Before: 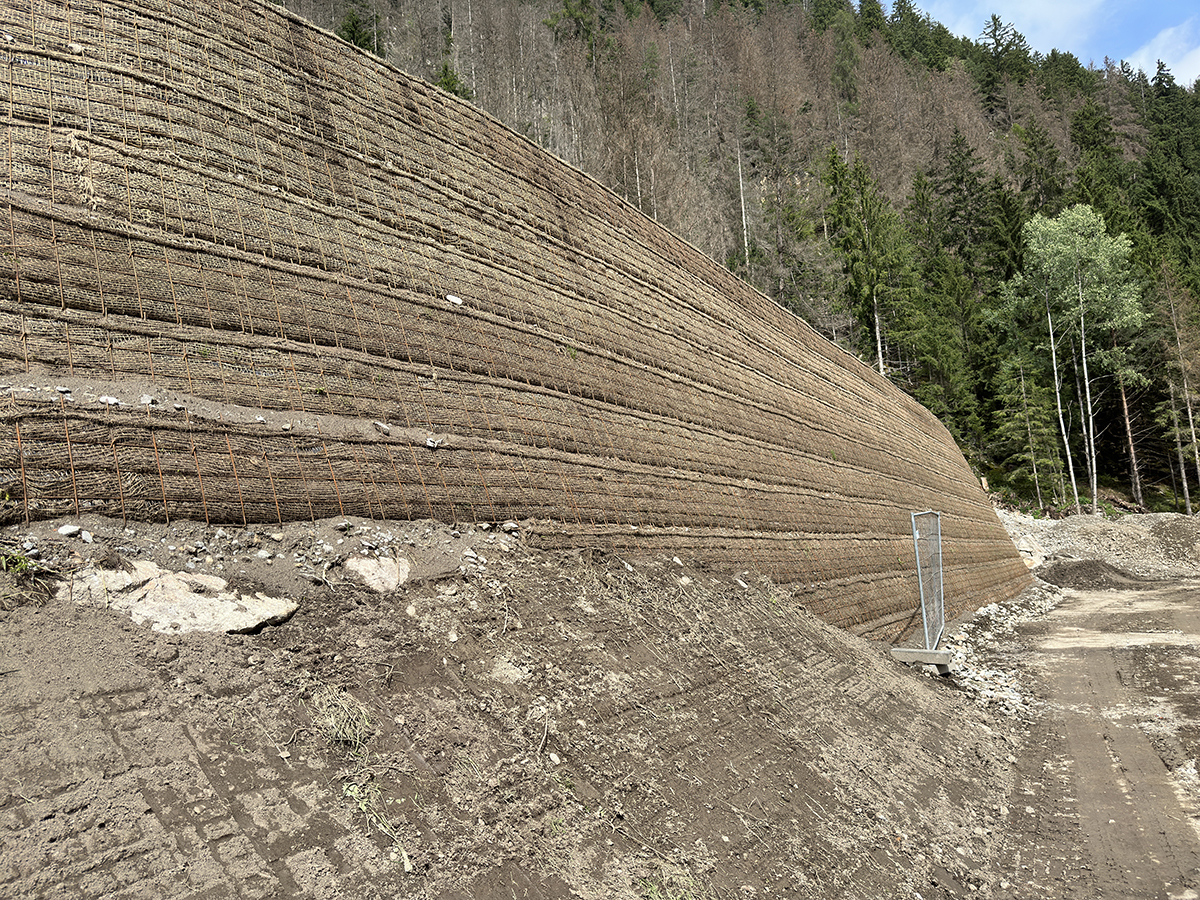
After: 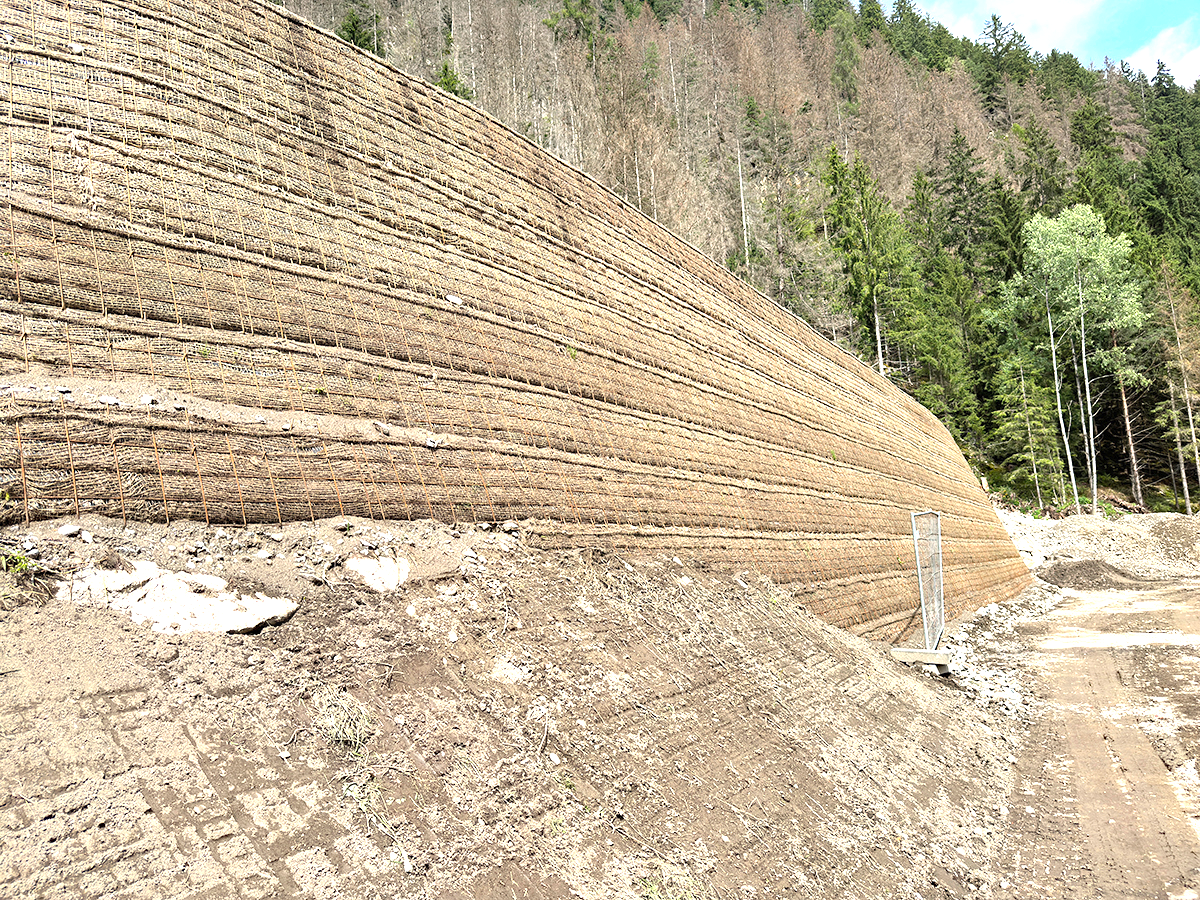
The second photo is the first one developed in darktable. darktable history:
contrast brightness saturation: contrast 0.054, brightness 0.064, saturation 0.013
exposure: exposure 1.151 EV, compensate highlight preservation false
haze removal: adaptive false
